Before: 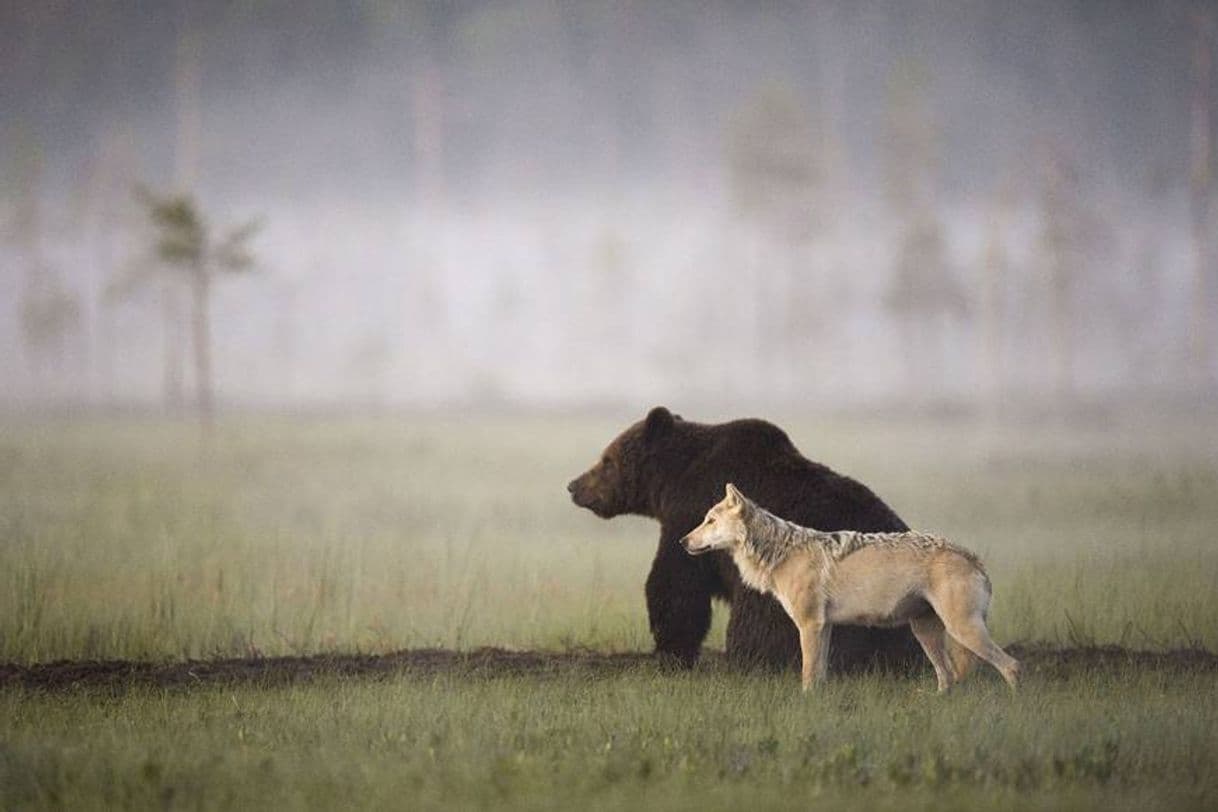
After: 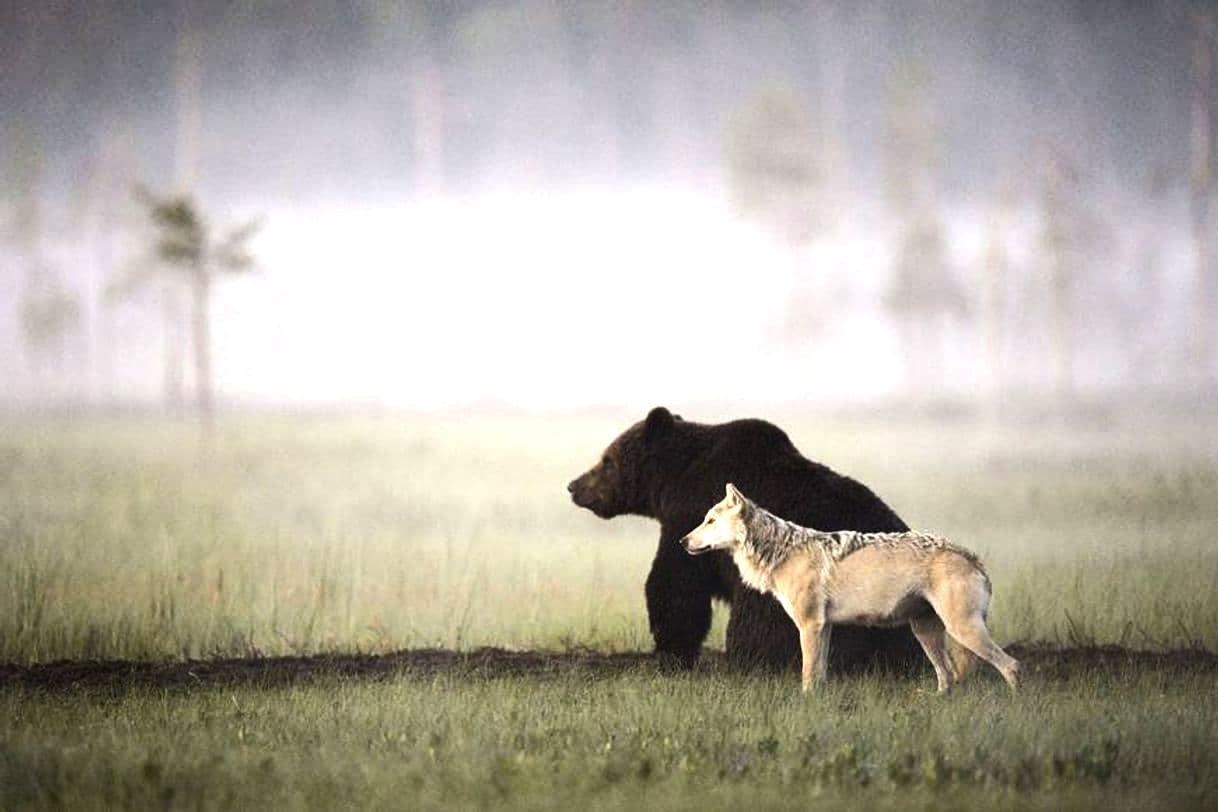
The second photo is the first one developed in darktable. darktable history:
tone equalizer: -8 EV -1.04 EV, -7 EV -1.05 EV, -6 EV -0.857 EV, -5 EV -0.567 EV, -3 EV 0.585 EV, -2 EV 0.856 EV, -1 EV 1 EV, +0 EV 1.07 EV, edges refinement/feathering 500, mask exposure compensation -1.57 EV, preserve details no
